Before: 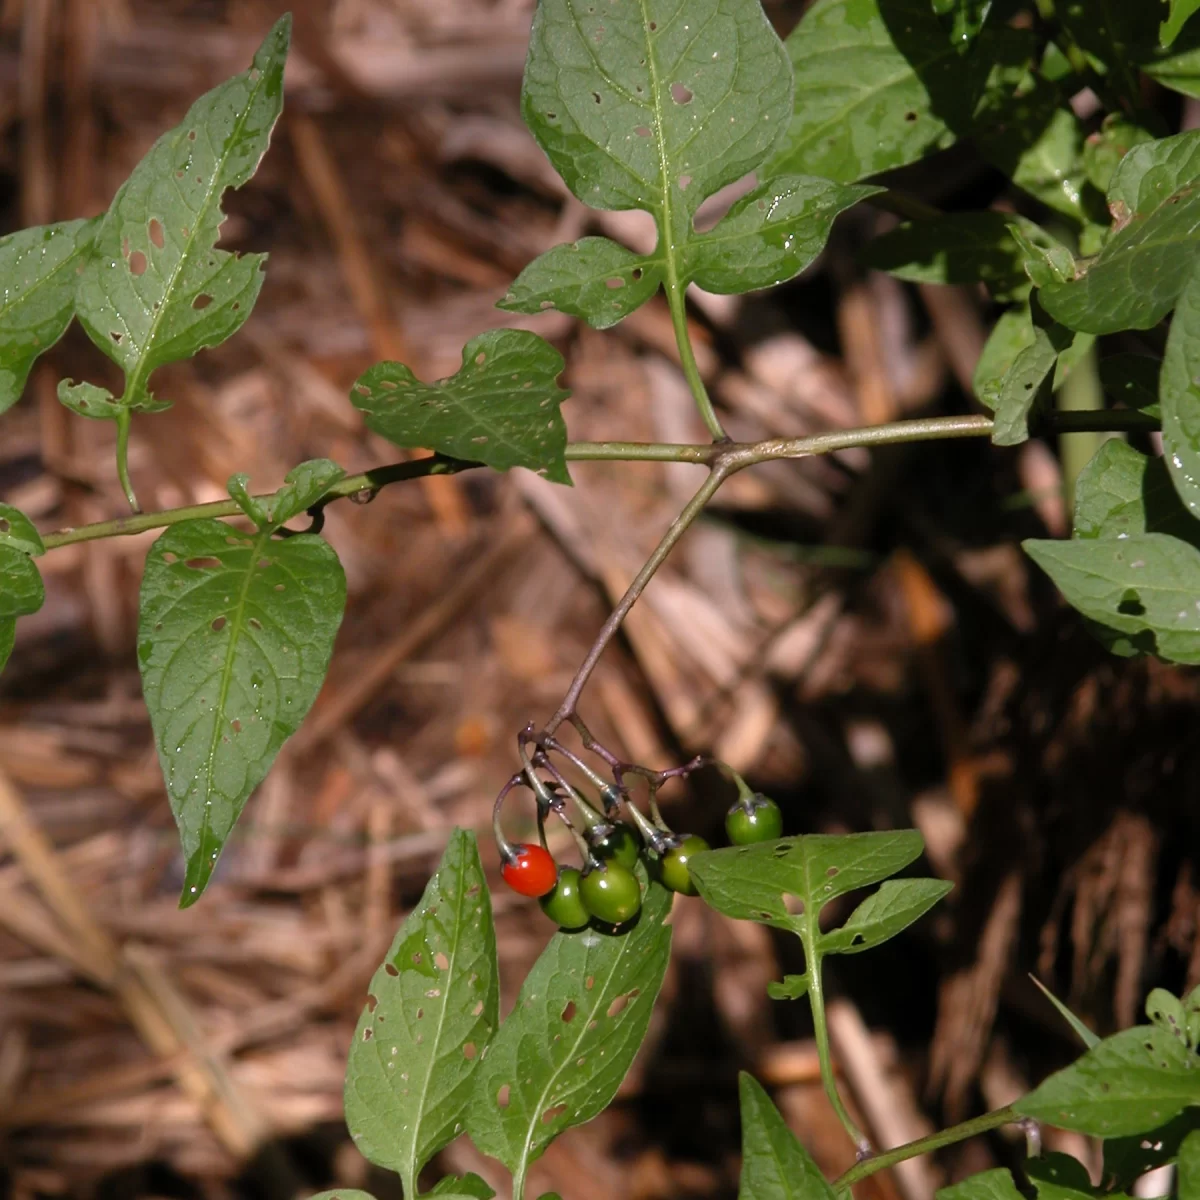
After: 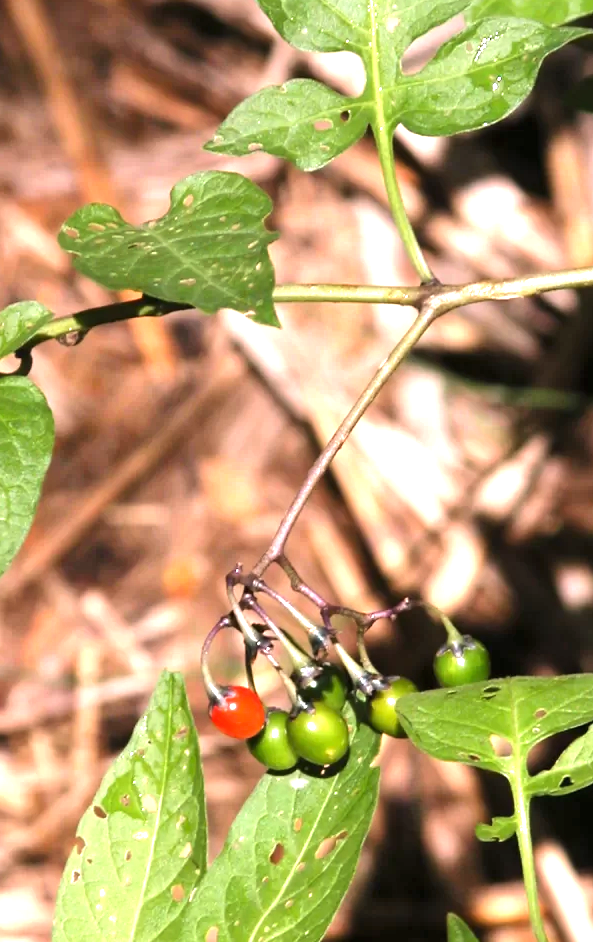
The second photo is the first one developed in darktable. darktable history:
tone equalizer: -8 EV -0.417 EV, -7 EV -0.389 EV, -6 EV -0.333 EV, -5 EV -0.222 EV, -3 EV 0.222 EV, -2 EV 0.333 EV, -1 EV 0.389 EV, +0 EV 0.417 EV, edges refinement/feathering 500, mask exposure compensation -1.57 EV, preserve details no
crop and rotate: angle 0.02°, left 24.353%, top 13.219%, right 26.156%, bottom 8.224%
exposure: black level correction 0, exposure 1.45 EV, compensate exposure bias true, compensate highlight preservation false
